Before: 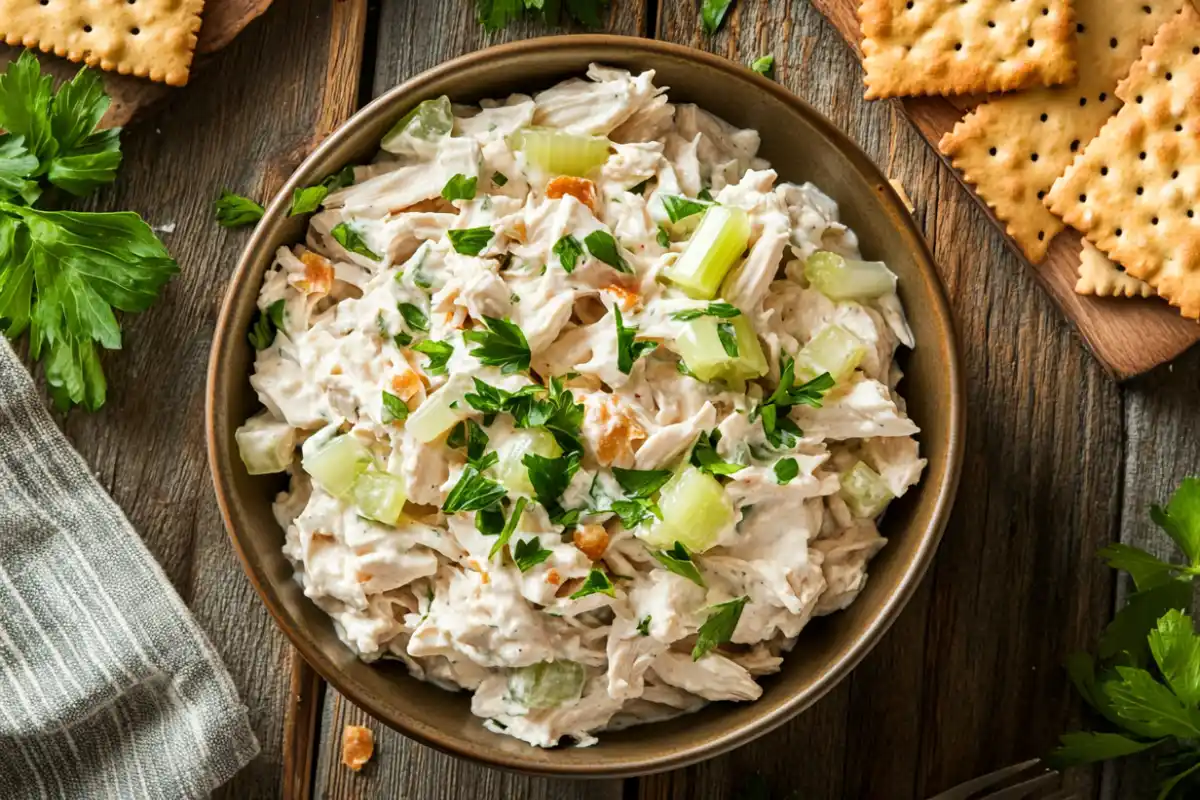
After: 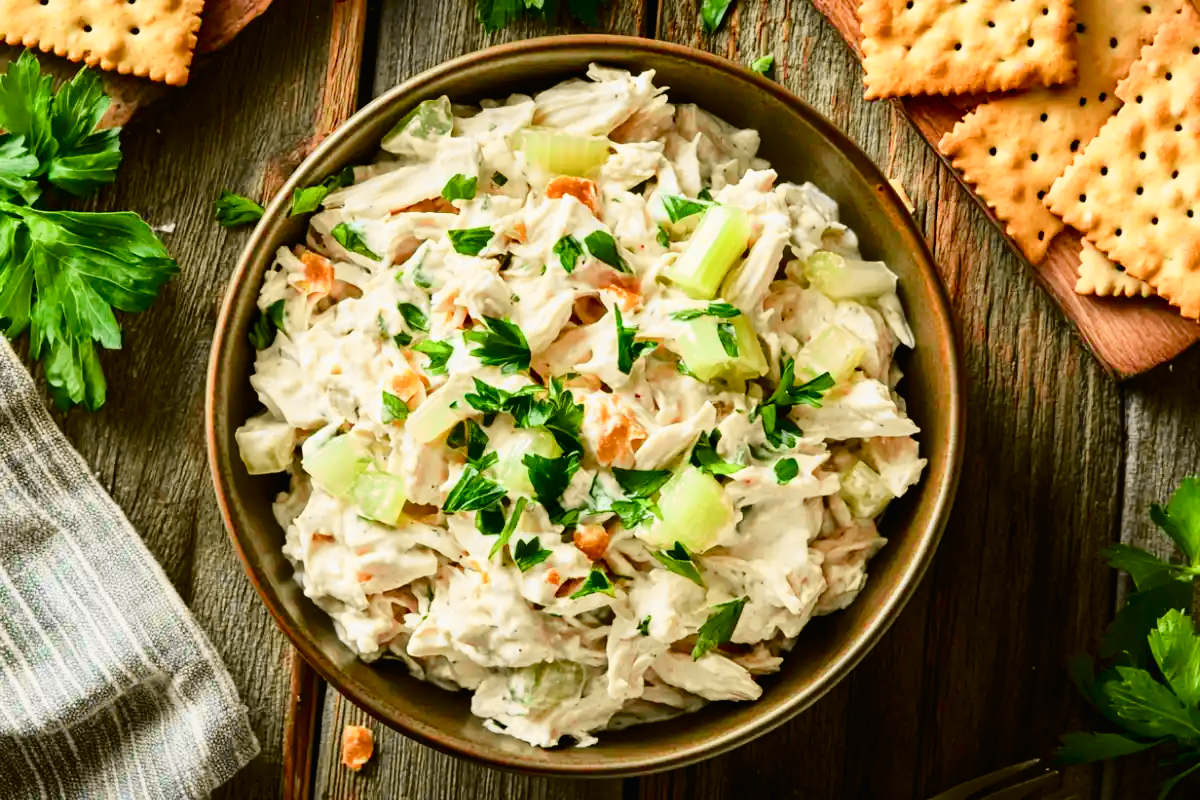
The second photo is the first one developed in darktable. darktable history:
tone curve: curves: ch0 [(0, 0.011) (0.053, 0.026) (0.174, 0.115) (0.398, 0.444) (0.673, 0.775) (0.829, 0.906) (0.991, 0.981)]; ch1 [(0, 0) (0.276, 0.206) (0.409, 0.383) (0.473, 0.458) (0.492, 0.499) (0.521, 0.502) (0.546, 0.543) (0.585, 0.617) (0.659, 0.686) (0.78, 0.8) (1, 1)]; ch2 [(0, 0) (0.438, 0.449) (0.473, 0.469) (0.503, 0.5) (0.523, 0.538) (0.562, 0.598) (0.612, 0.635) (0.695, 0.713) (1, 1)], color space Lab, independent channels, preserve colors none
color balance rgb: perceptual saturation grading › global saturation 20%, perceptual saturation grading › highlights -25%, perceptual saturation grading › shadows 25%
